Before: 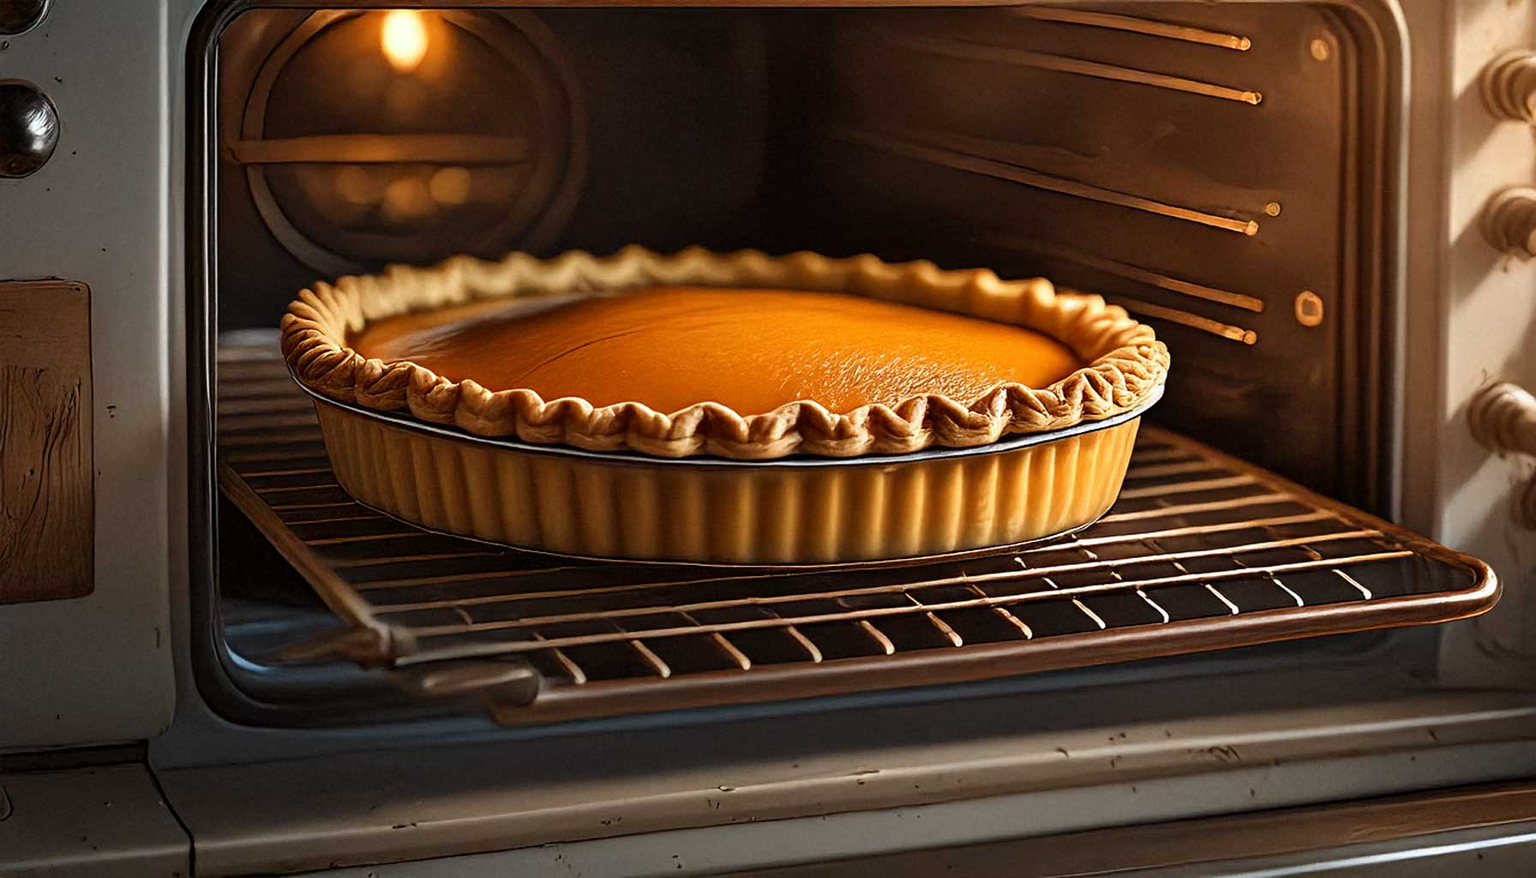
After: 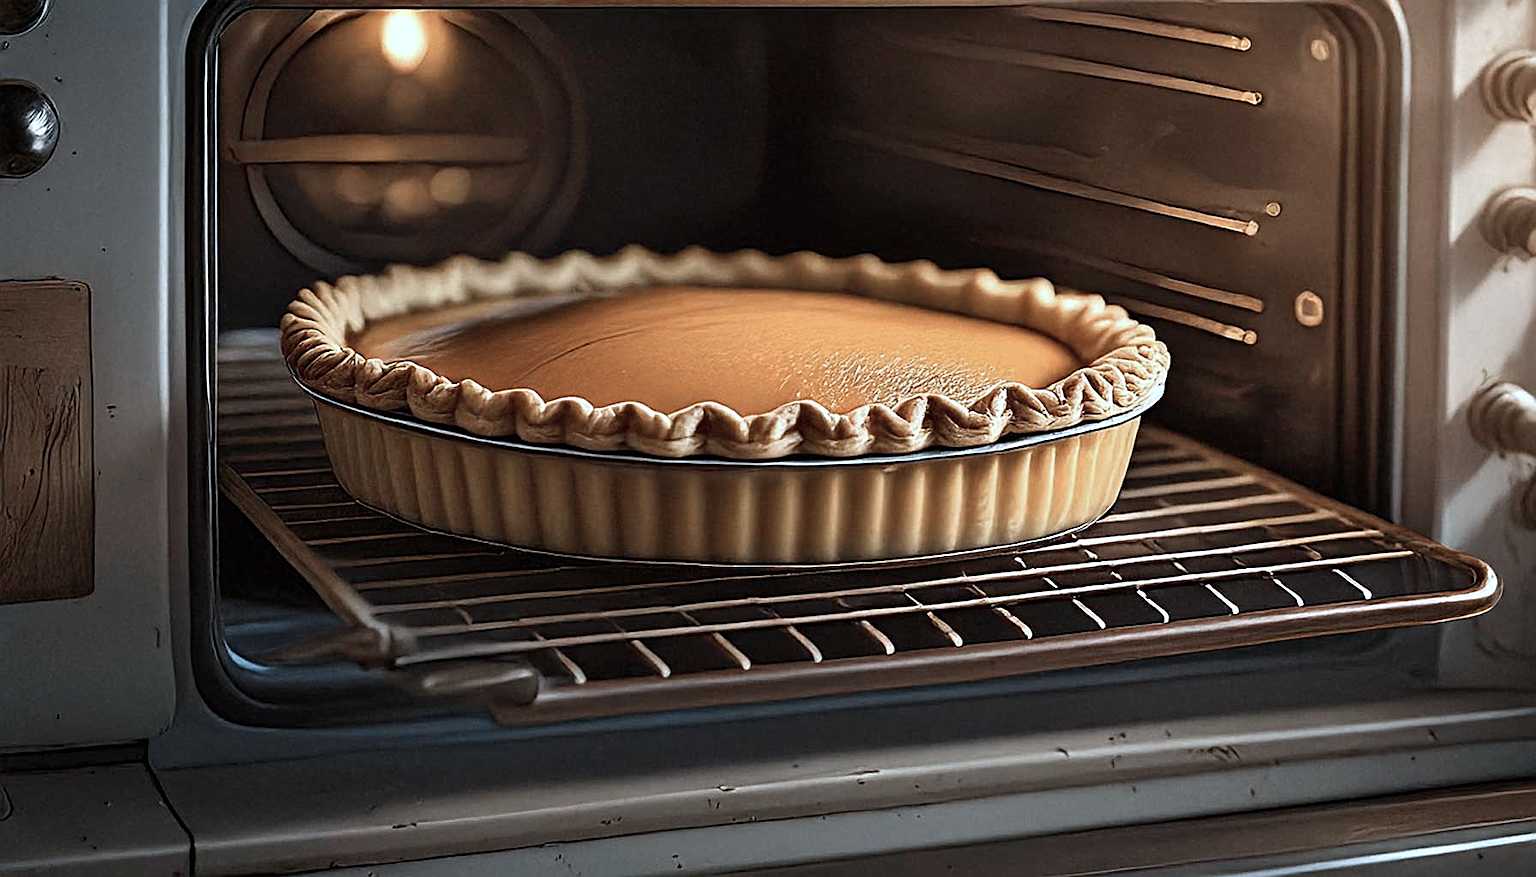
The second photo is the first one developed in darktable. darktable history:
color zones: curves: ch0 [(0, 0.559) (0.153, 0.551) (0.229, 0.5) (0.429, 0.5) (0.571, 0.5) (0.714, 0.5) (0.857, 0.5) (1, 0.559)]; ch1 [(0, 0.417) (0.112, 0.336) (0.213, 0.26) (0.429, 0.34) (0.571, 0.35) (0.683, 0.331) (0.857, 0.344) (1, 0.417)]
sharpen: on, module defaults
color calibration: output R [1.063, -0.012, -0.003, 0], output G [0, 1.022, 0.021, 0], output B [-0.079, 0.047, 1, 0], illuminant custom, x 0.389, y 0.387, temperature 3838.64 K
